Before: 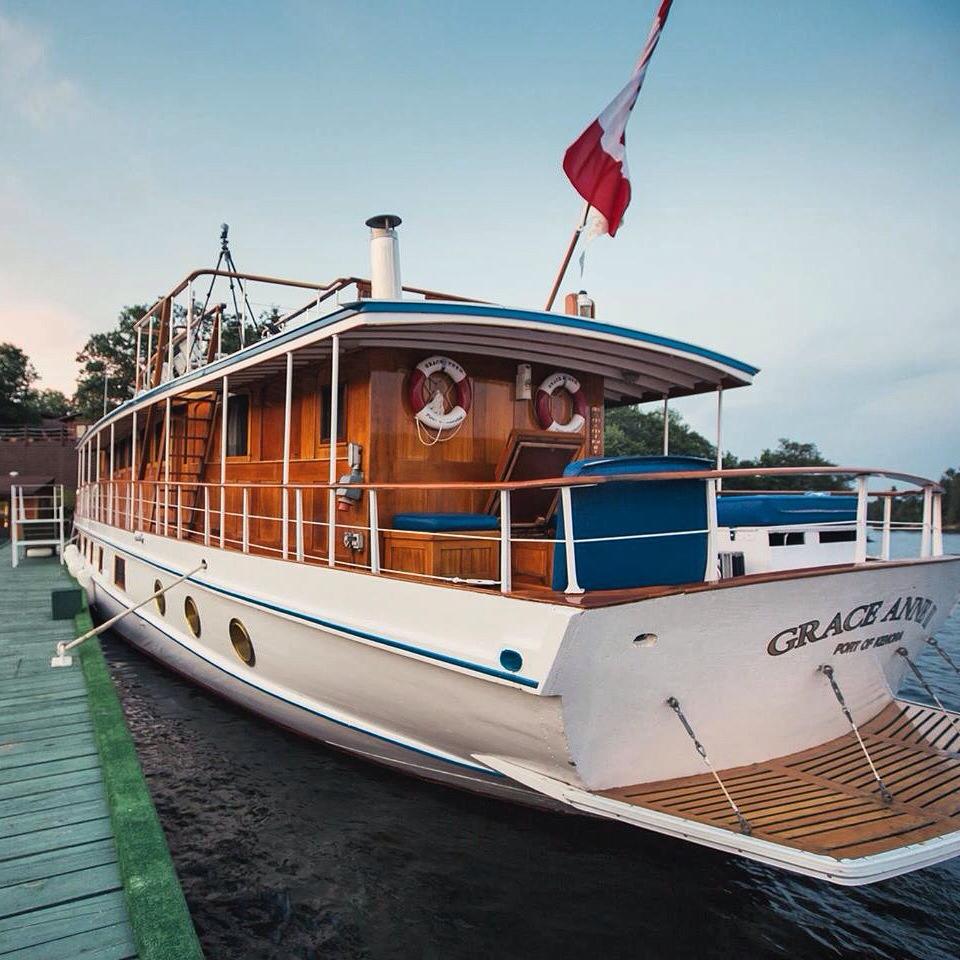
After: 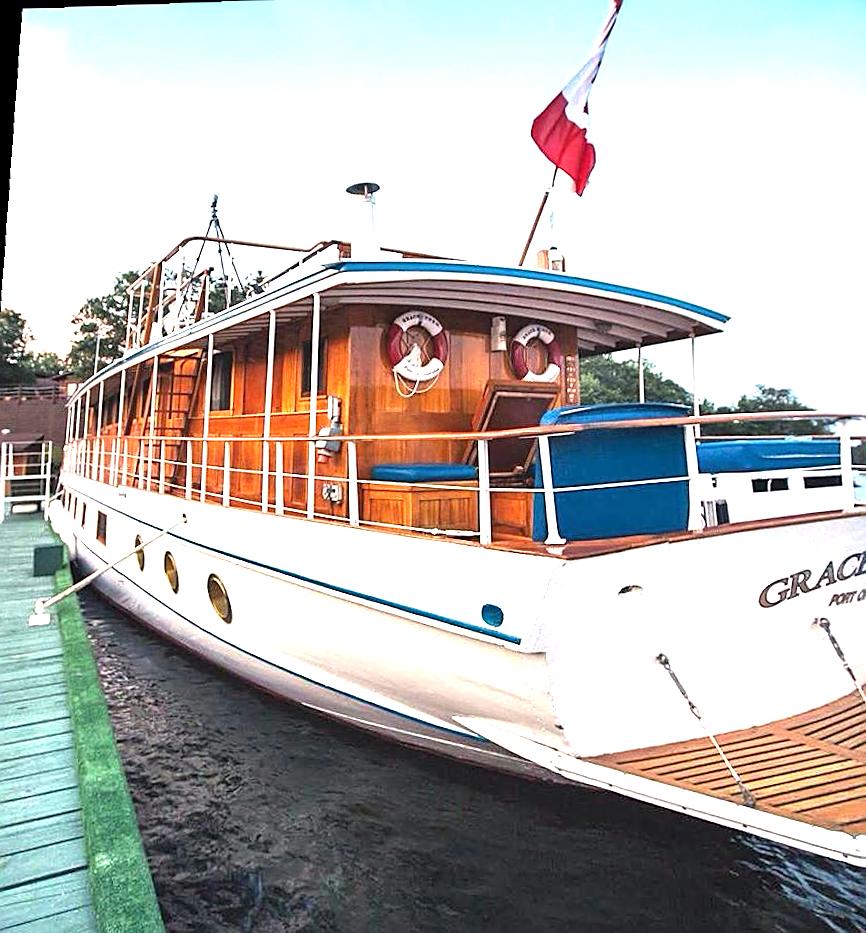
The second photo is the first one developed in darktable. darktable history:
sharpen: on, module defaults
rotate and perspective: rotation 0.128°, lens shift (vertical) -0.181, lens shift (horizontal) -0.044, shear 0.001, automatic cropping off
exposure: exposure 1.5 EV, compensate highlight preservation false
crop and rotate: angle 1°, left 4.281%, top 0.642%, right 11.383%, bottom 2.486%
